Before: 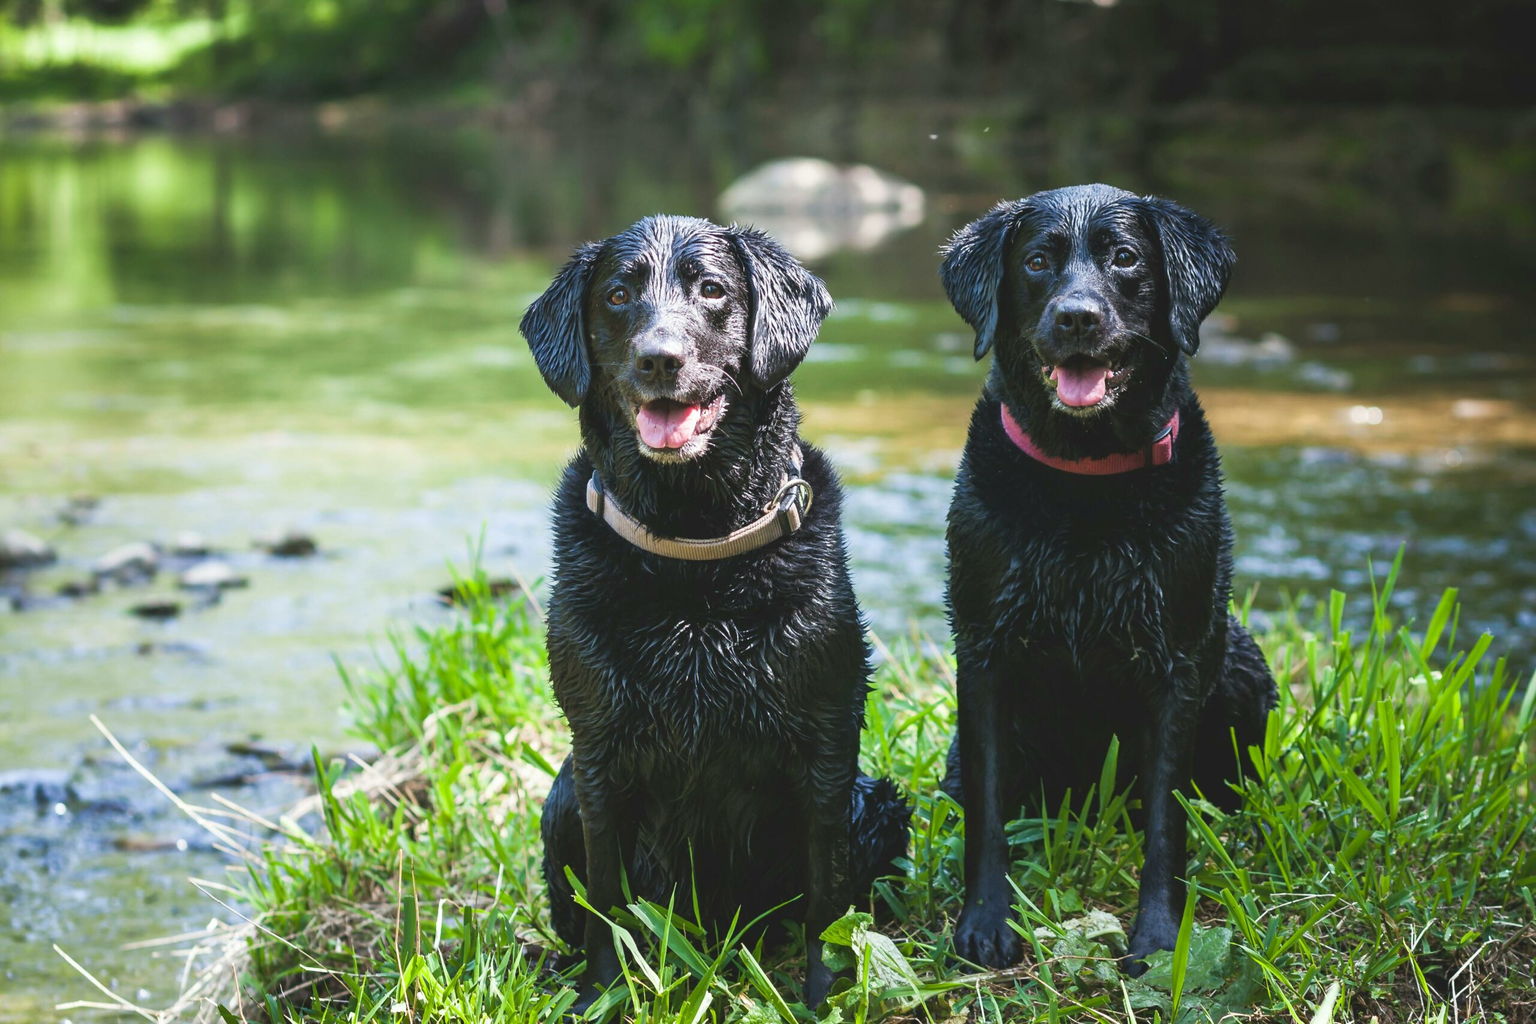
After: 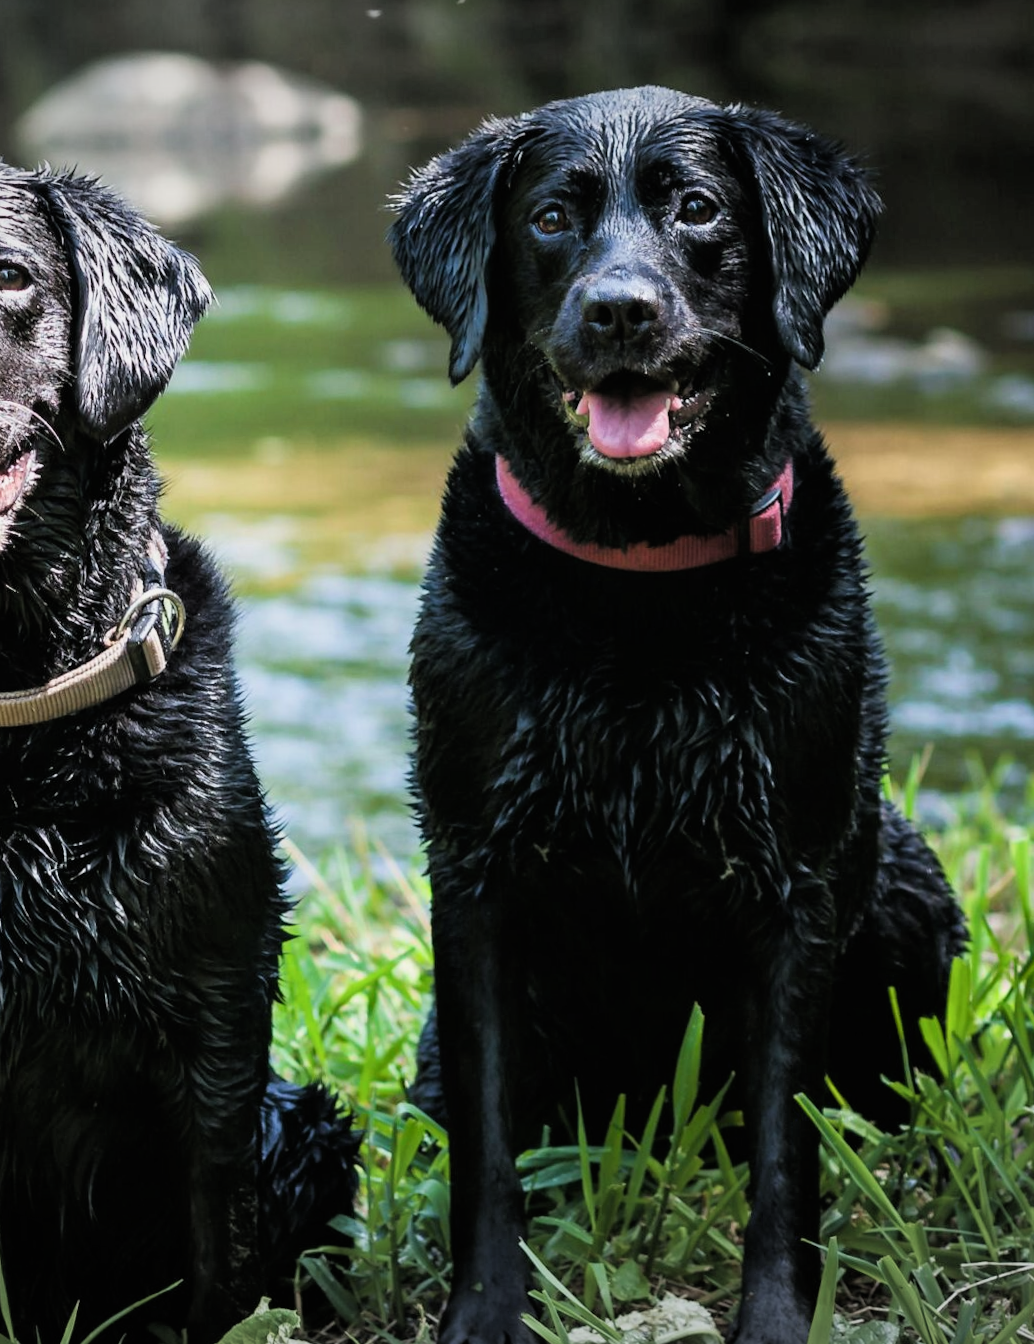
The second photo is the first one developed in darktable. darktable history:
filmic rgb: black relative exposure -4.91 EV, white relative exposure 2.84 EV, hardness 3.7
exposure: exposure -0.072 EV, compensate highlight preservation false
vignetting: fall-off start 100%, brightness -0.282, width/height ratio 1.31
rotate and perspective: rotation -1.17°, automatic cropping off
crop: left 45.721%, top 13.393%, right 14.118%, bottom 10.01%
